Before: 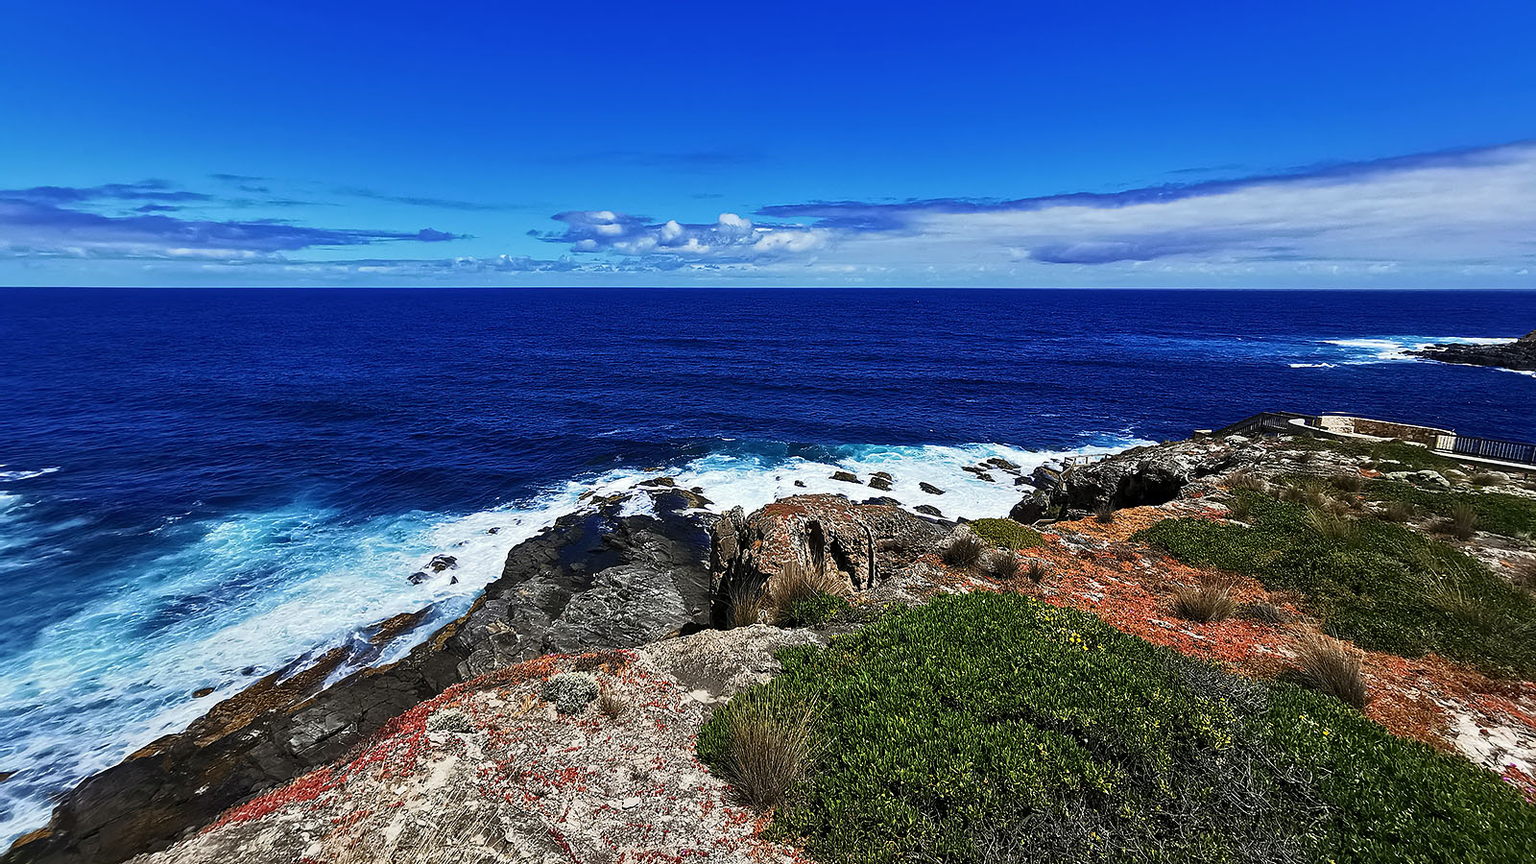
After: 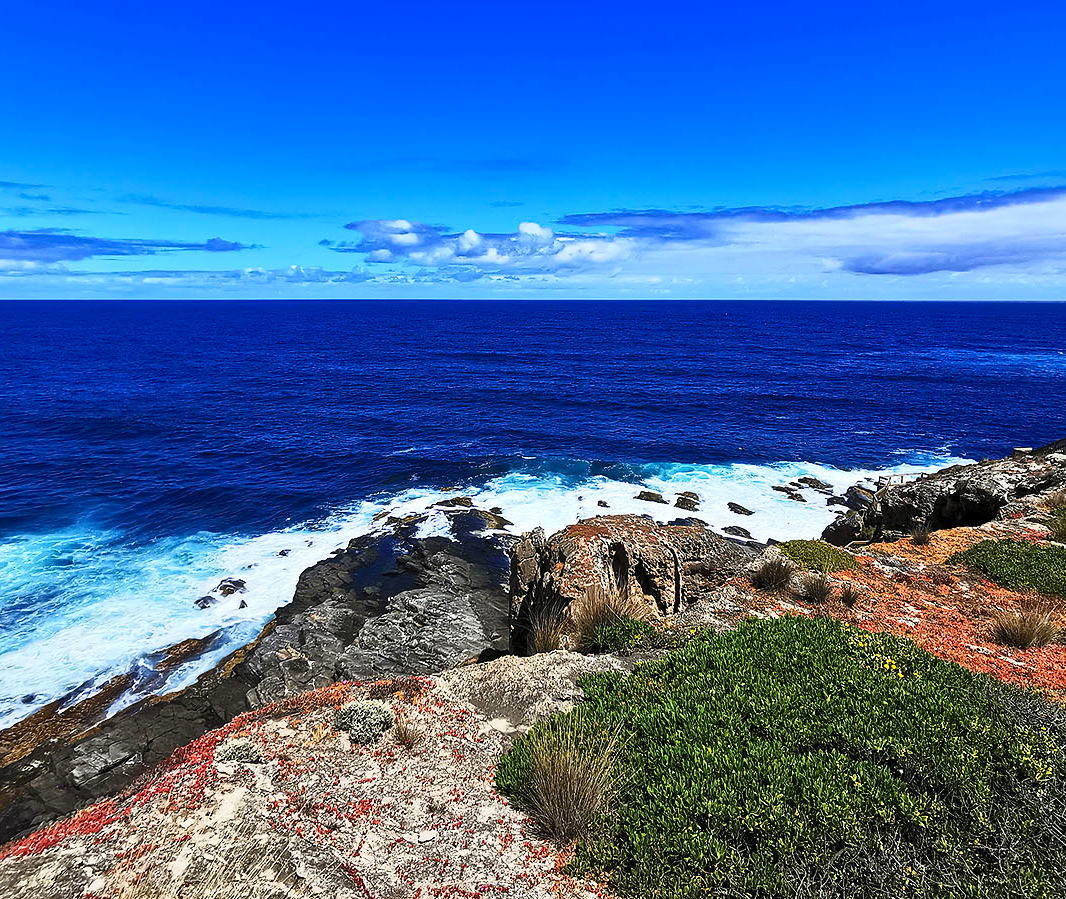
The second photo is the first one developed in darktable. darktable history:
crop and rotate: left 14.385%, right 18.948%
contrast brightness saturation: contrast 0.2, brightness 0.16, saturation 0.22
